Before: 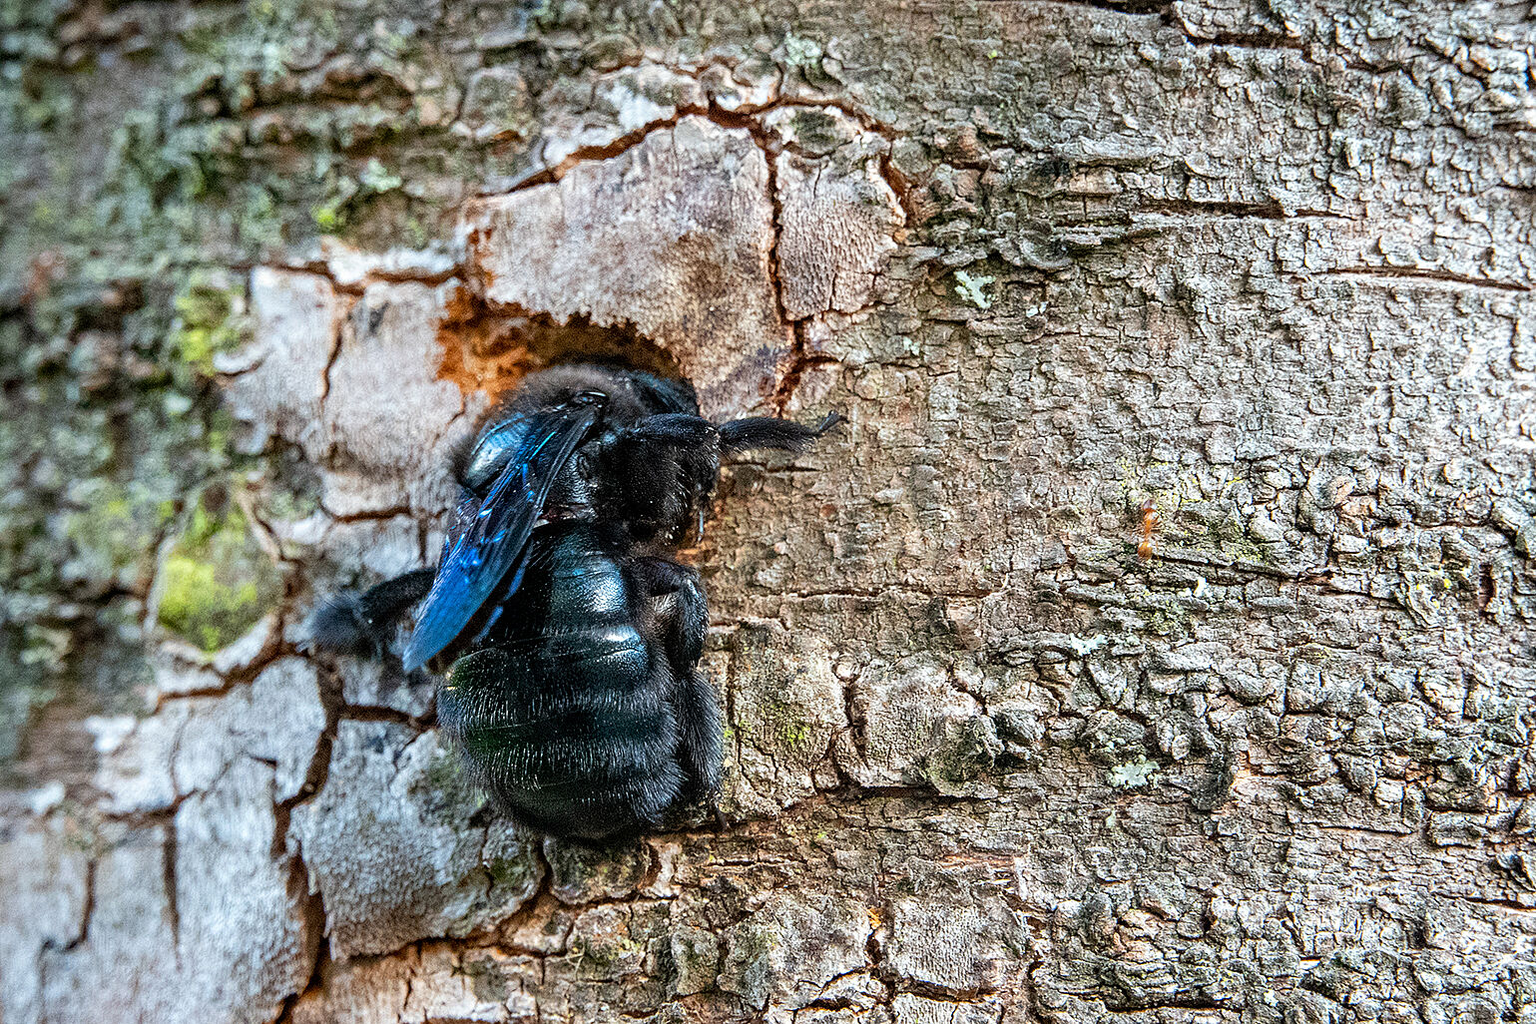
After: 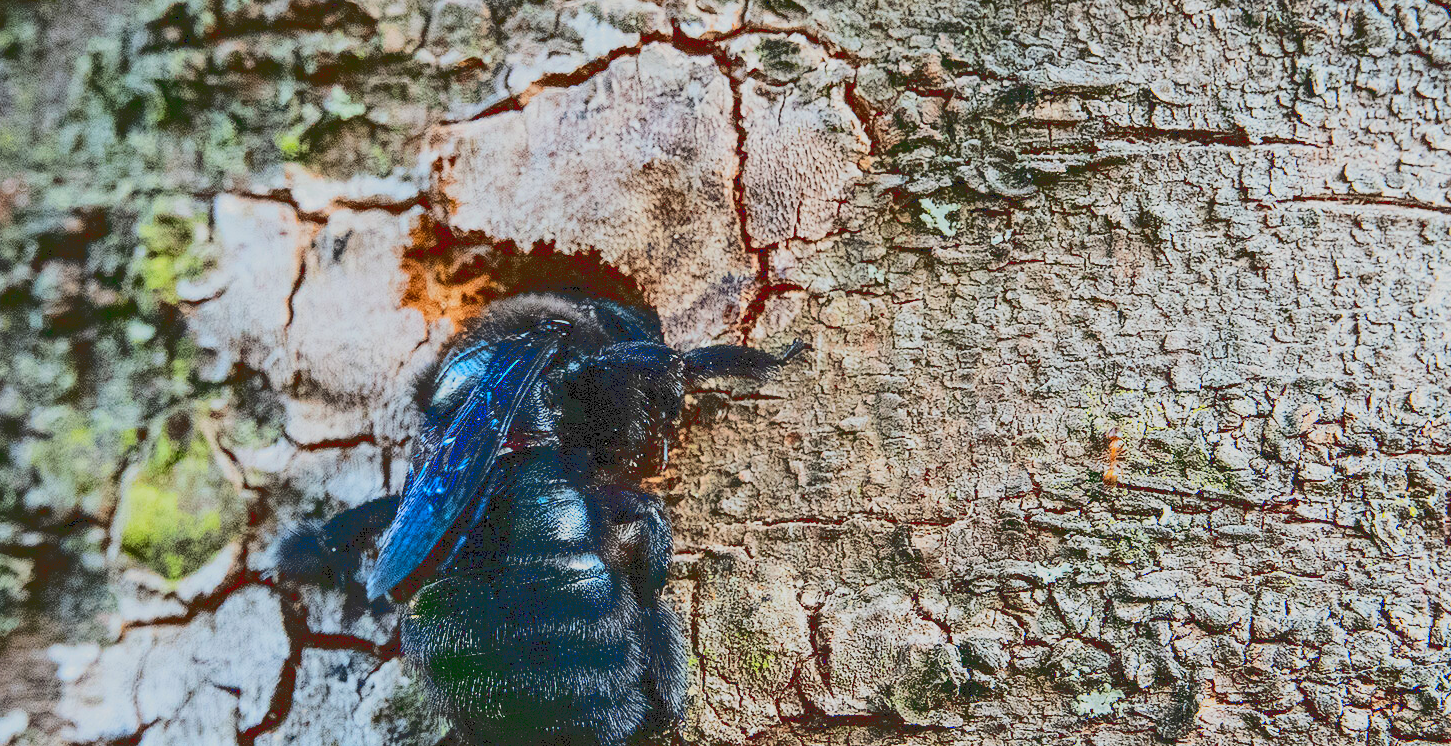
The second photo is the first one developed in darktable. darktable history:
crop: left 2.41%, top 7.129%, right 3.266%, bottom 20.139%
exposure: exposure -0.336 EV, compensate exposure bias true, compensate highlight preservation false
tone curve: curves: ch0 [(0, 0) (0.003, 0.185) (0.011, 0.185) (0.025, 0.187) (0.044, 0.185) (0.069, 0.185) (0.1, 0.18) (0.136, 0.18) (0.177, 0.179) (0.224, 0.202) (0.277, 0.252) (0.335, 0.343) (0.399, 0.452) (0.468, 0.553) (0.543, 0.643) (0.623, 0.717) (0.709, 0.778) (0.801, 0.82) (0.898, 0.856) (1, 1)], color space Lab, linked channels
